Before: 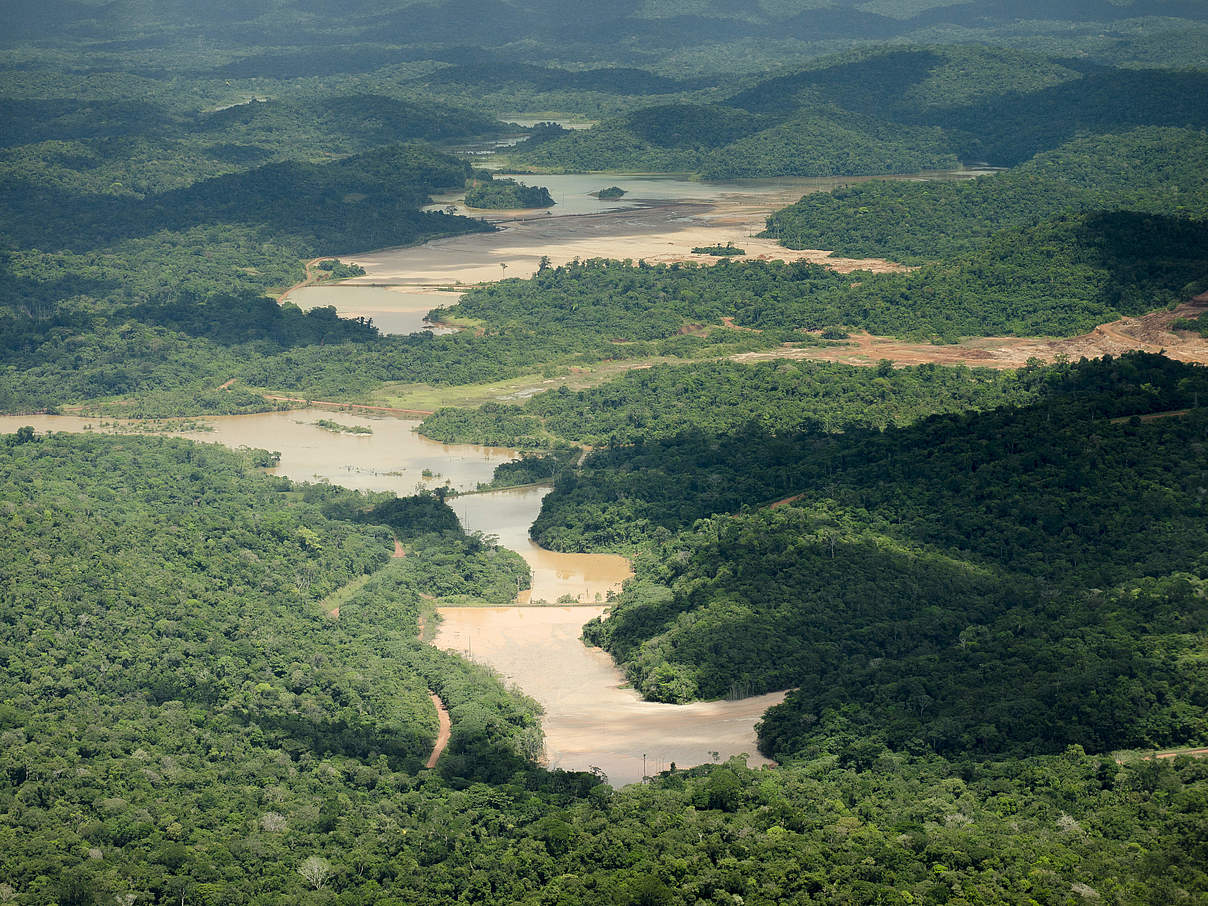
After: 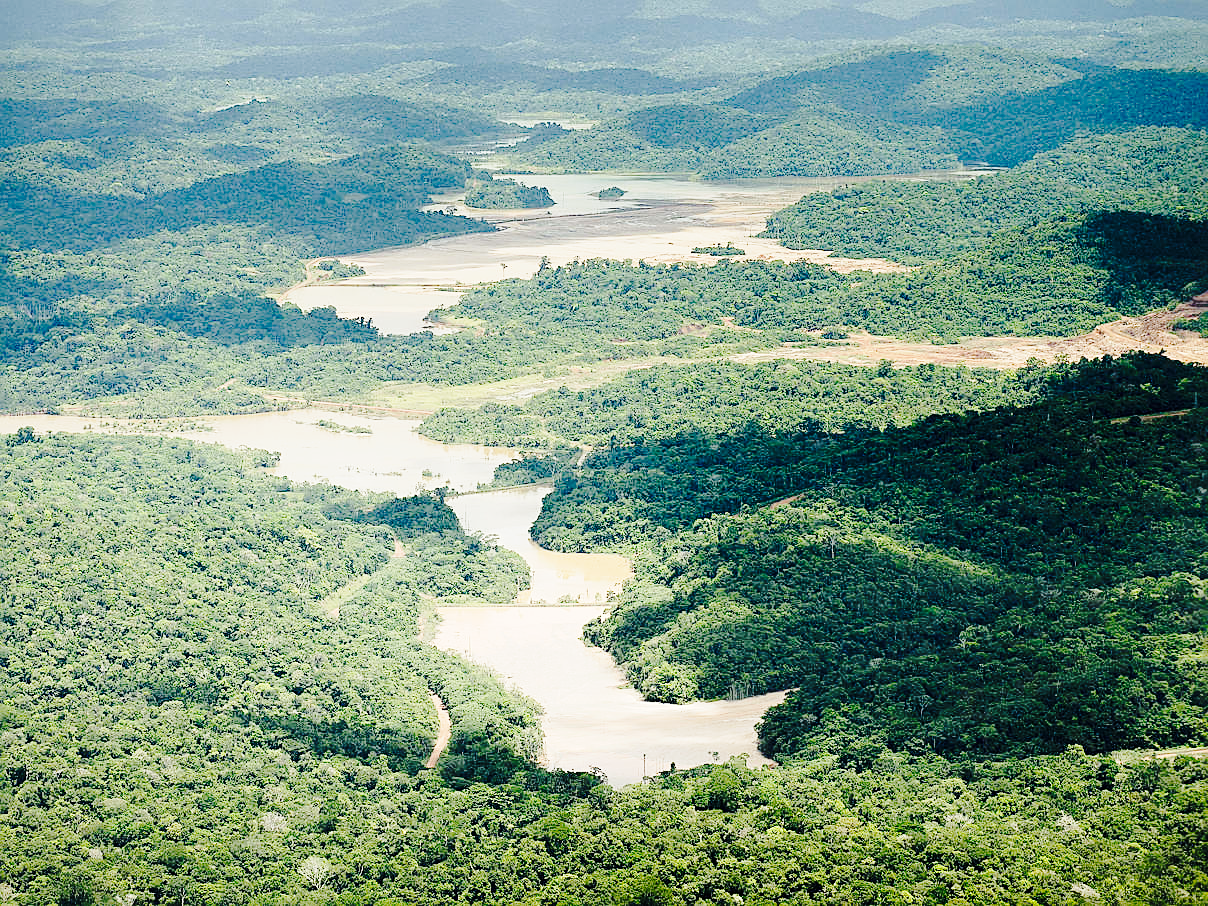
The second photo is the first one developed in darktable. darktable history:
exposure: black level correction -0.002, exposure 0.54 EV, compensate highlight preservation false
base curve: curves: ch0 [(0, 0) (0.028, 0.03) (0.121, 0.232) (0.46, 0.748) (0.859, 0.968) (1, 1)], preserve colors none
tone curve: curves: ch0 [(0, 0) (0.058, 0.022) (0.265, 0.208) (0.41, 0.417) (0.485, 0.524) (0.638, 0.673) (0.845, 0.828) (0.994, 0.964)]; ch1 [(0, 0) (0.136, 0.146) (0.317, 0.34) (0.382, 0.408) (0.469, 0.482) (0.498, 0.497) (0.557, 0.573) (0.644, 0.643) (0.725, 0.765) (1, 1)]; ch2 [(0, 0) (0.352, 0.403) (0.45, 0.469) (0.502, 0.504) (0.54, 0.524) (0.592, 0.566) (0.638, 0.599) (1, 1)], preserve colors none
sharpen: on, module defaults
